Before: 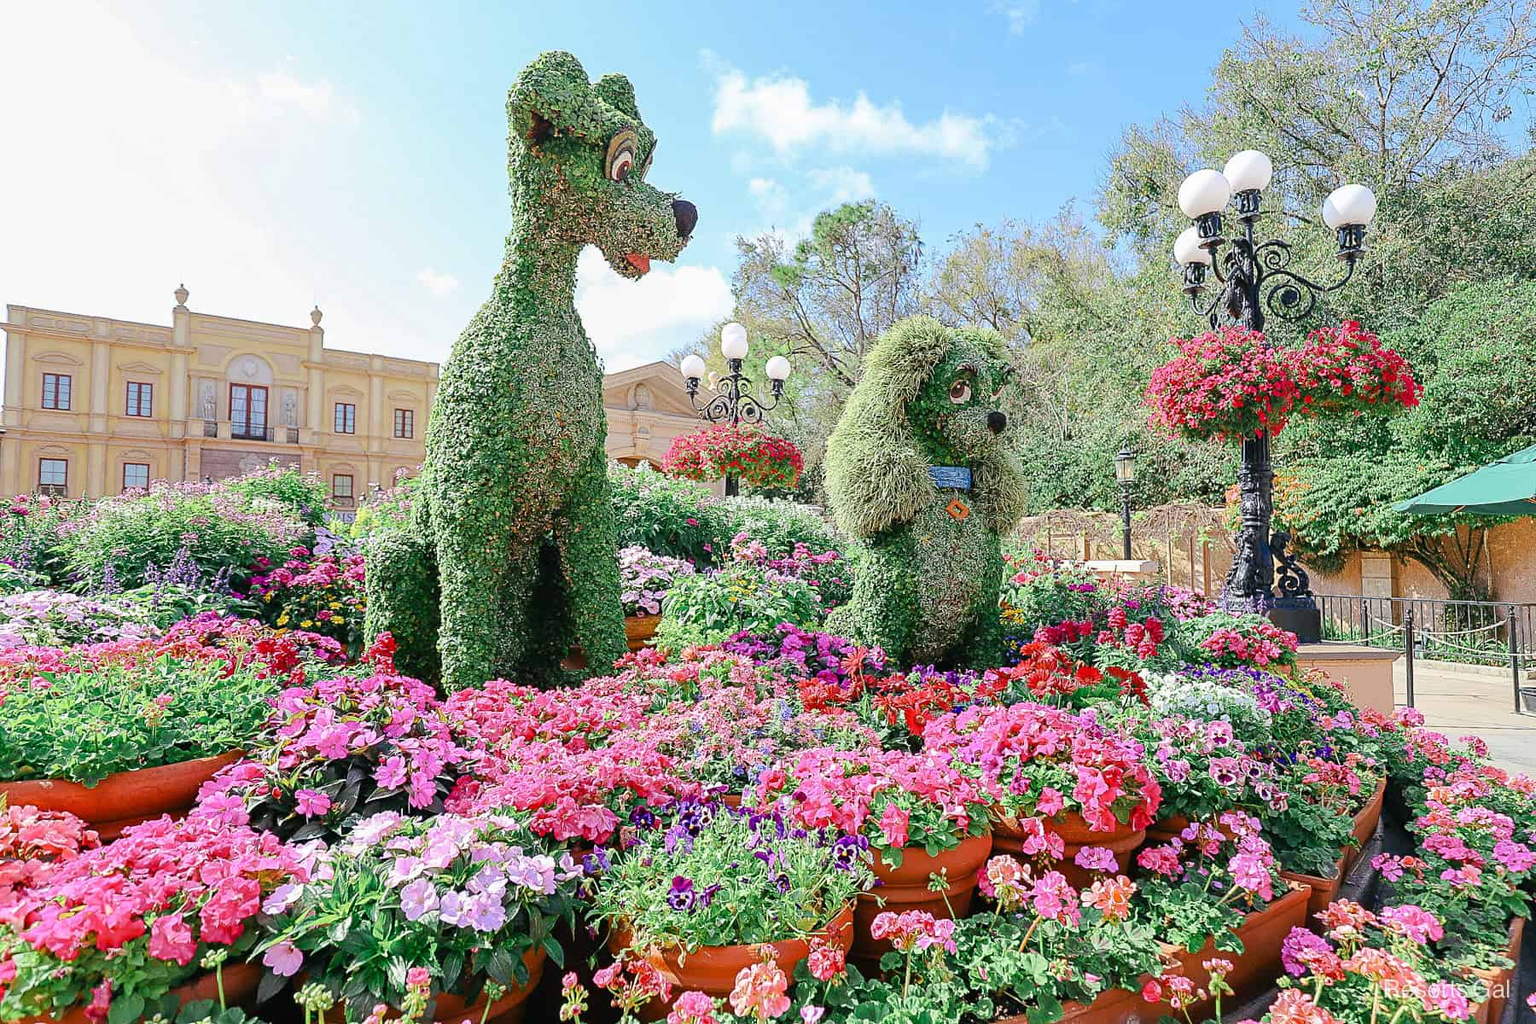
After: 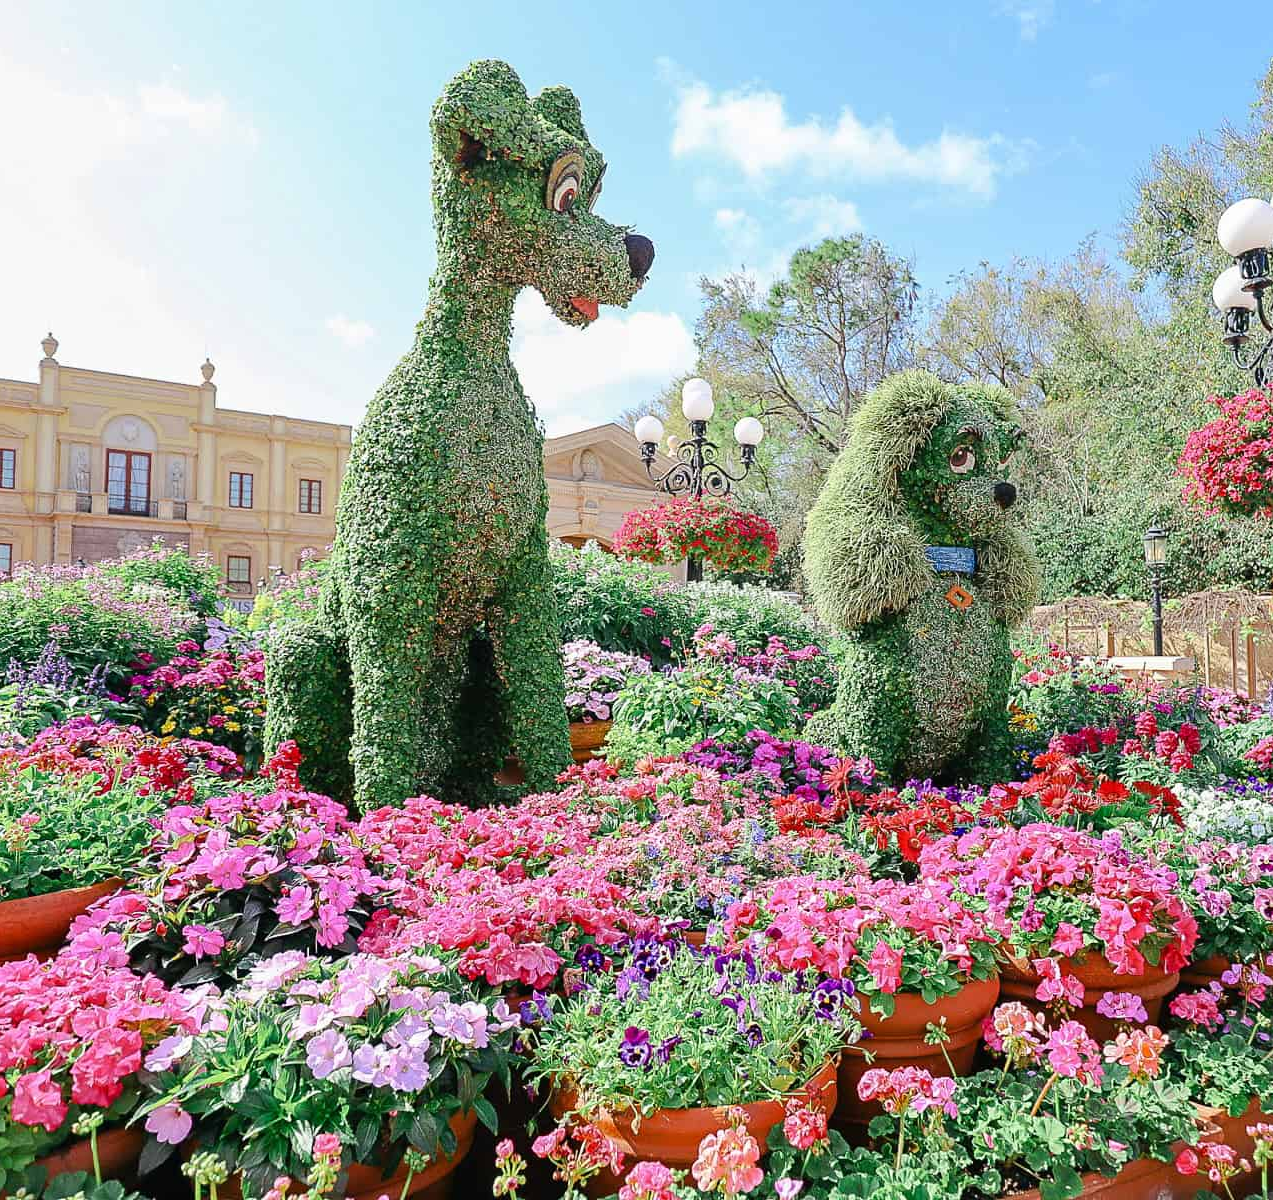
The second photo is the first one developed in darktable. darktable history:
crop and rotate: left 9.077%, right 20.196%
